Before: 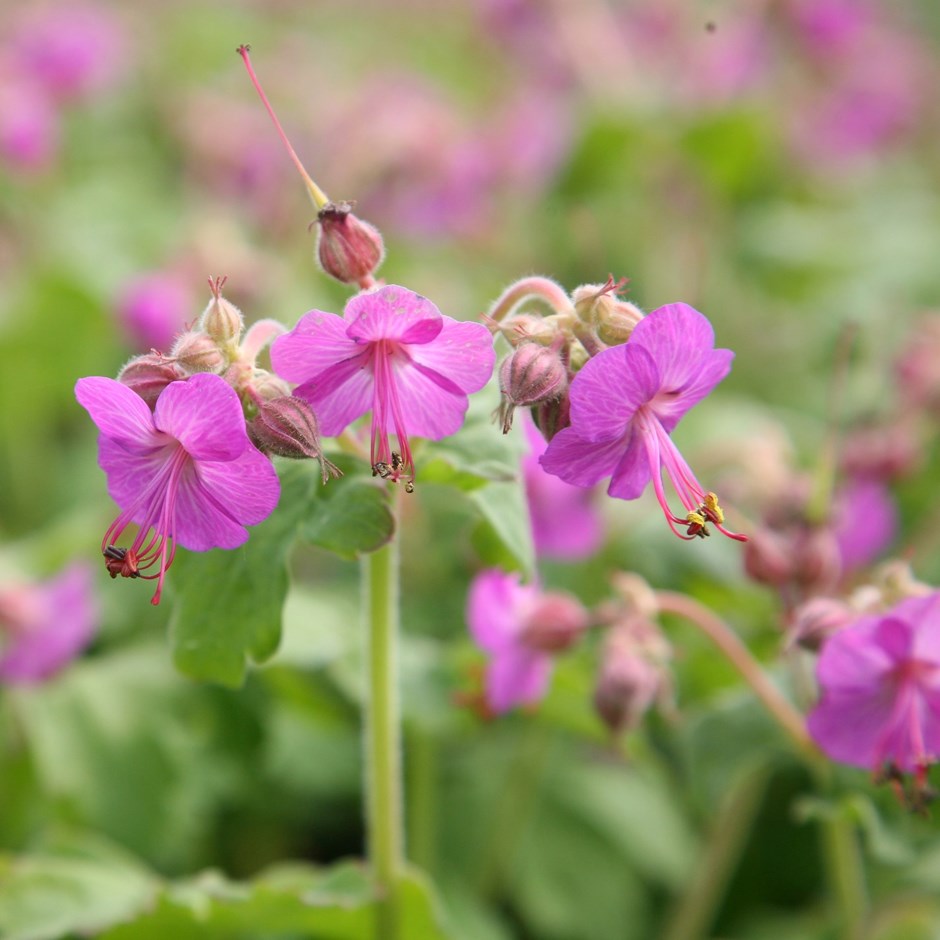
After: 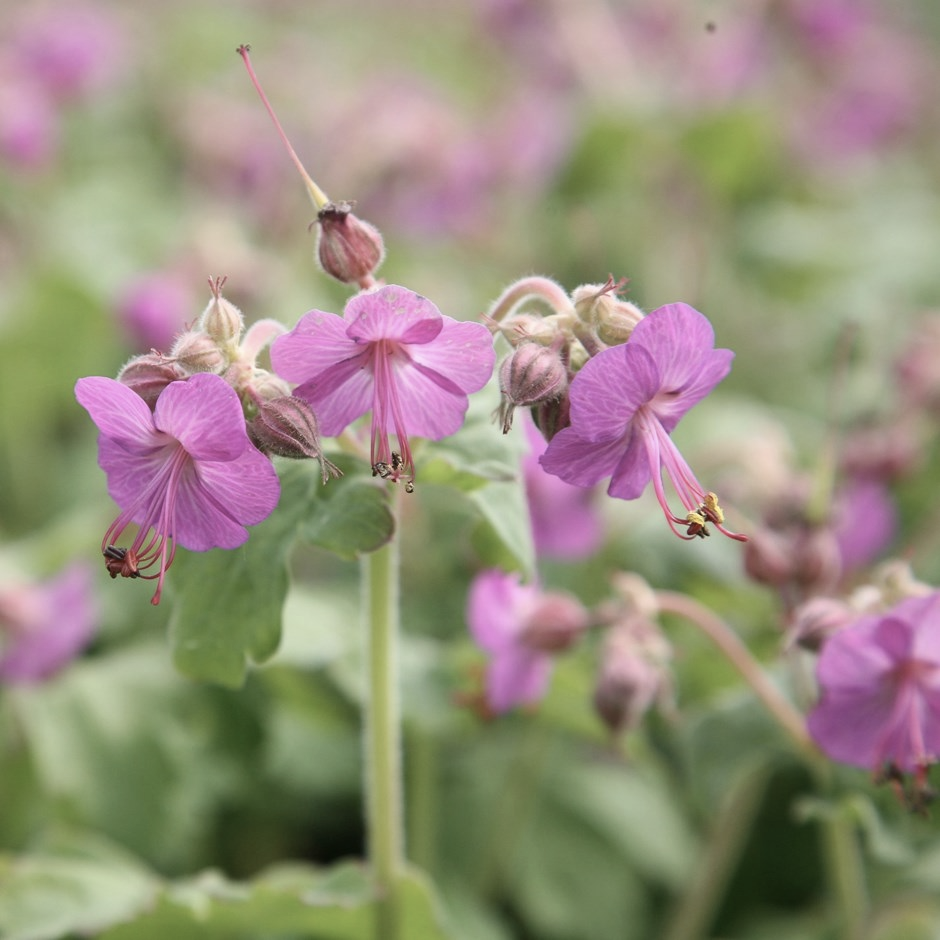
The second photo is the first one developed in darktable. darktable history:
contrast brightness saturation: contrast 0.095, saturation -0.362
